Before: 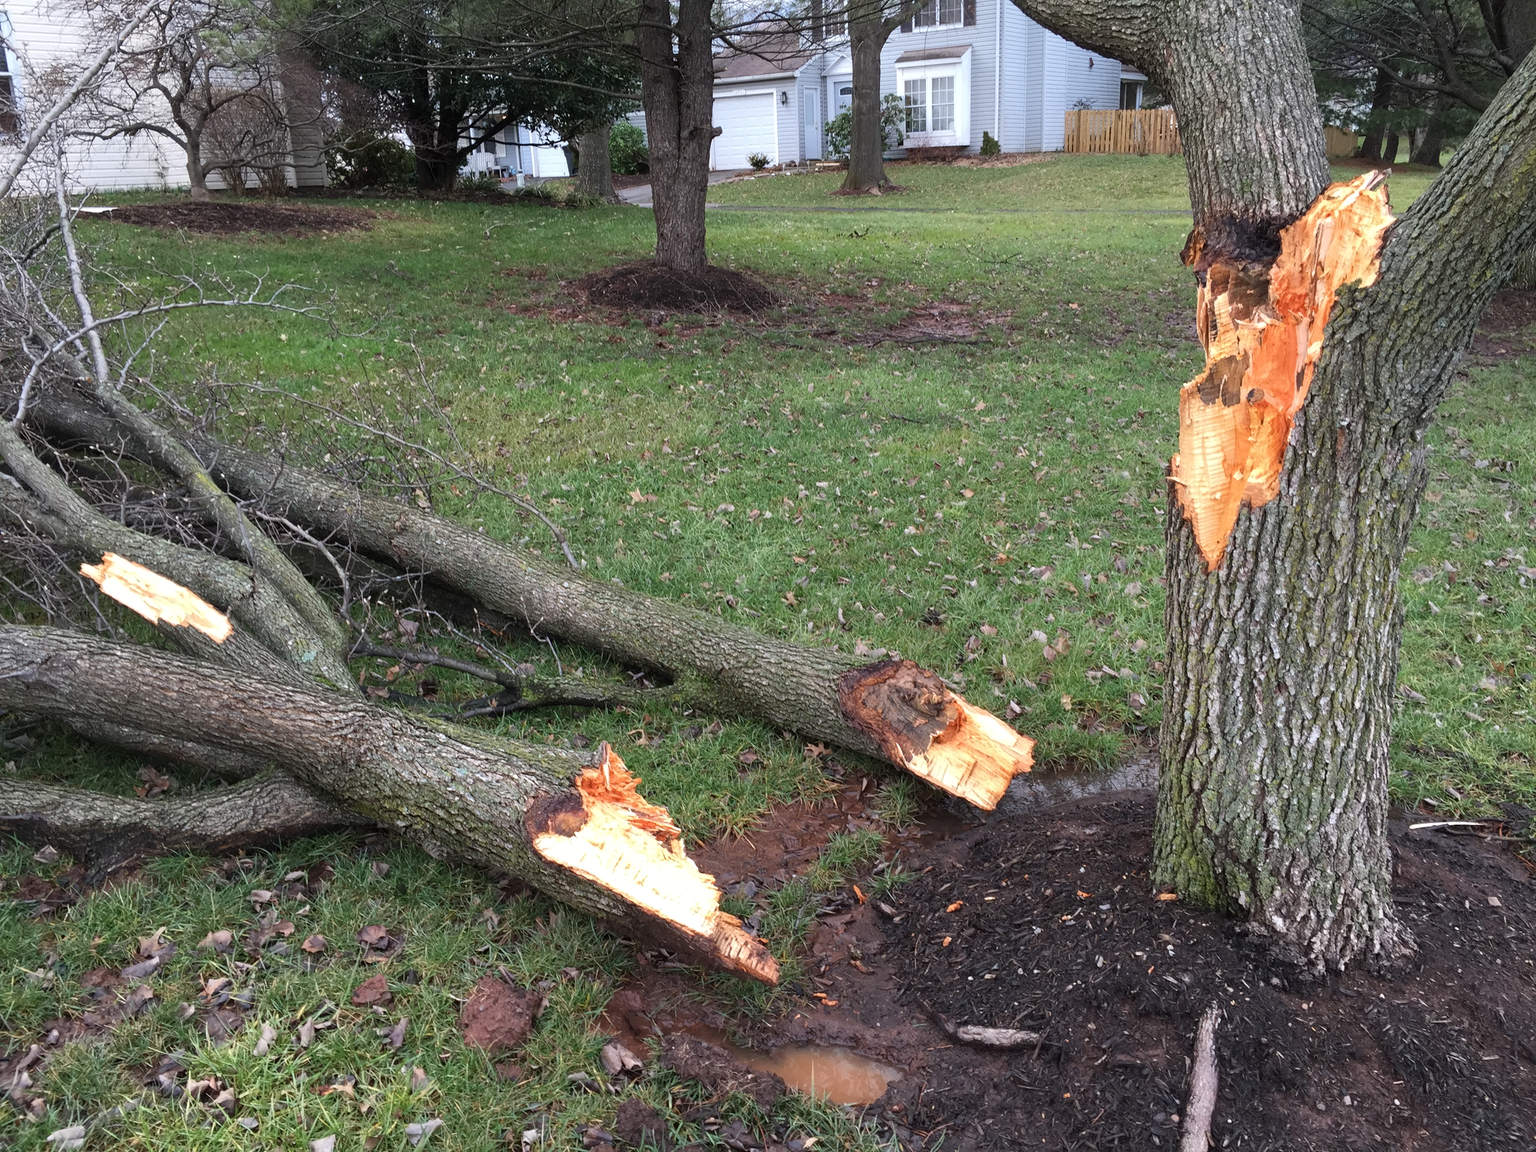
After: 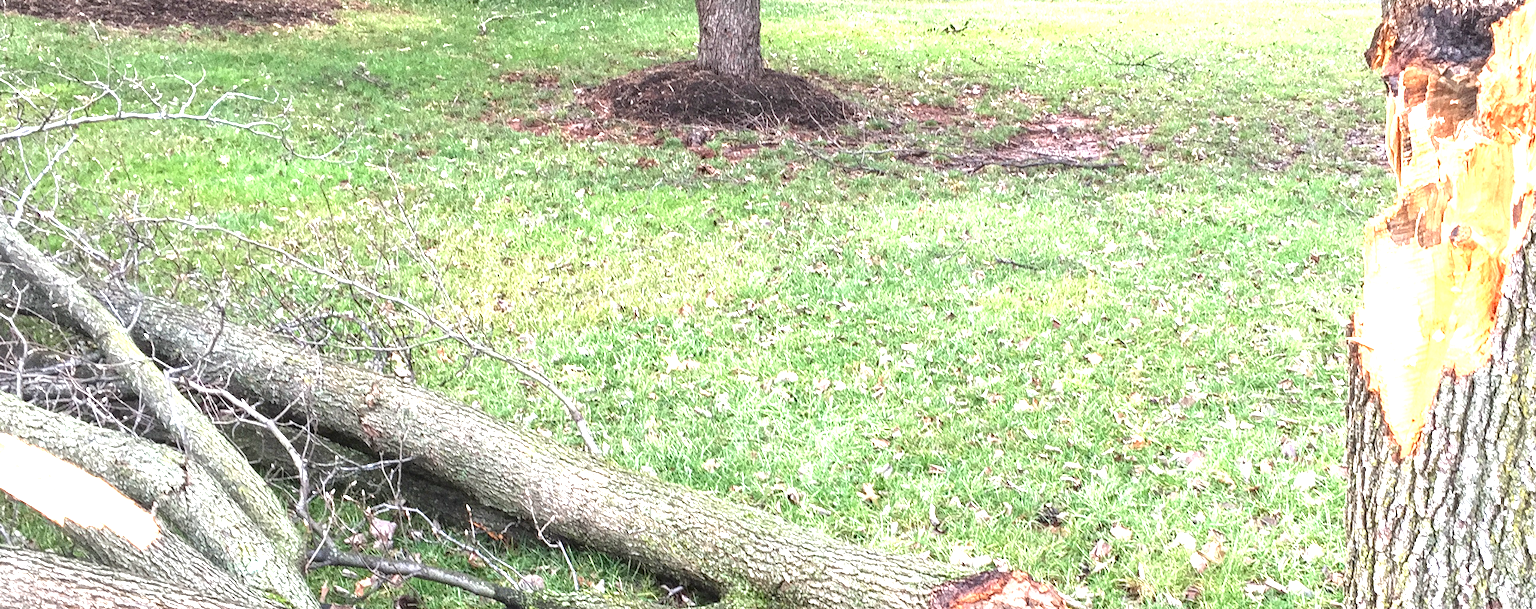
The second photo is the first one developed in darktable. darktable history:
local contrast: on, module defaults
grain: coarseness 0.09 ISO, strength 40%
crop: left 7.036%, top 18.398%, right 14.379%, bottom 40.043%
exposure: exposure 2 EV, compensate exposure bias true, compensate highlight preservation false
